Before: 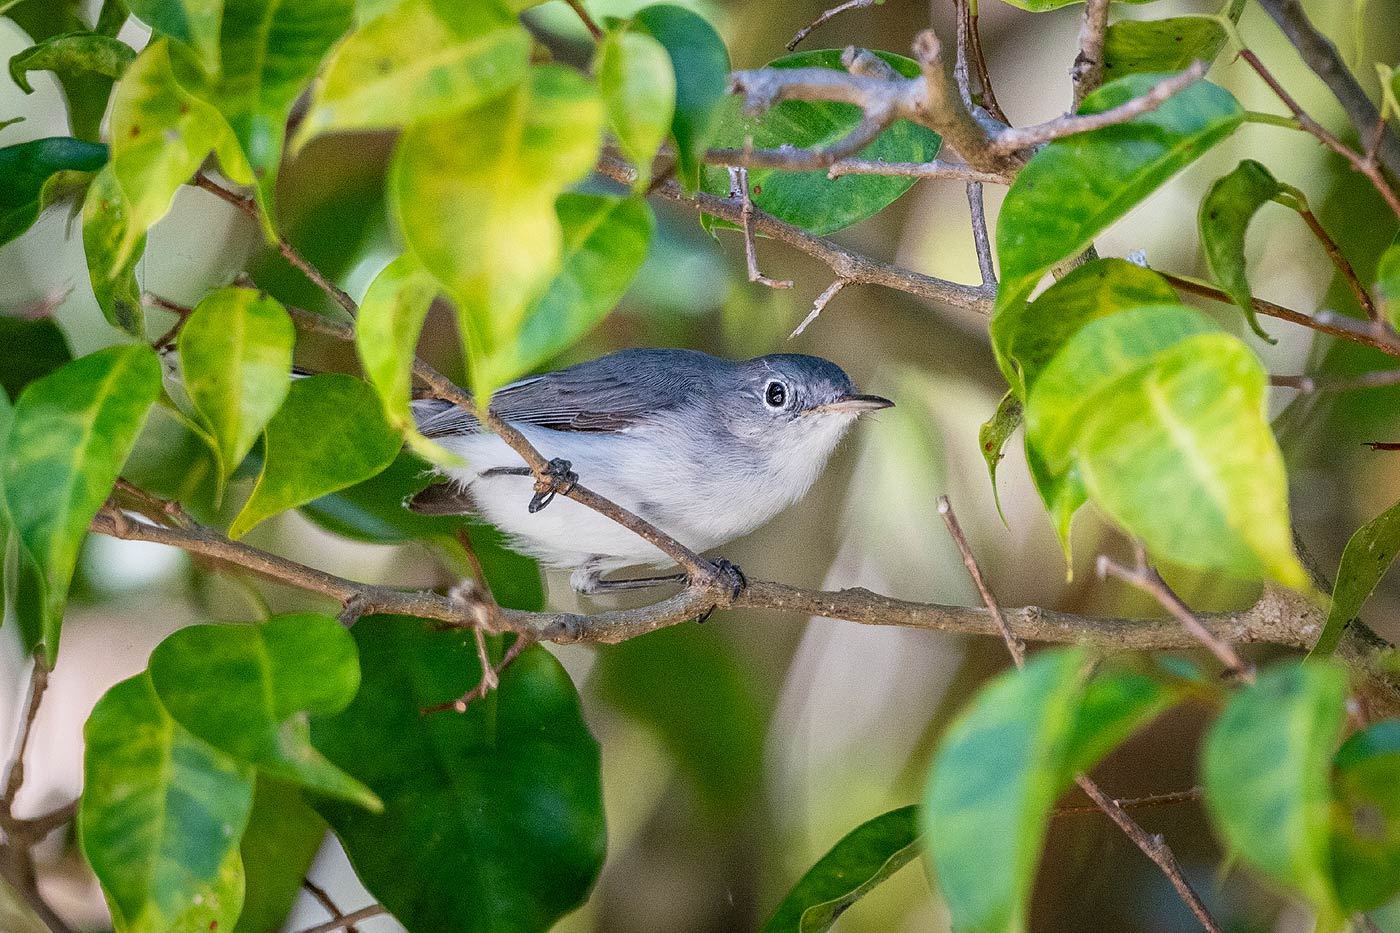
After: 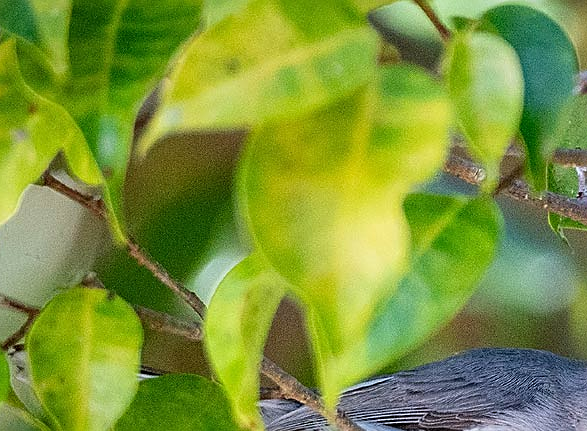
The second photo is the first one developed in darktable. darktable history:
sharpen: on, module defaults
crop and rotate: left 10.895%, top 0.099%, right 47.143%, bottom 53.607%
vignetting: fall-off start 116.65%, fall-off radius 59.07%, dithering 8-bit output, unbound false
